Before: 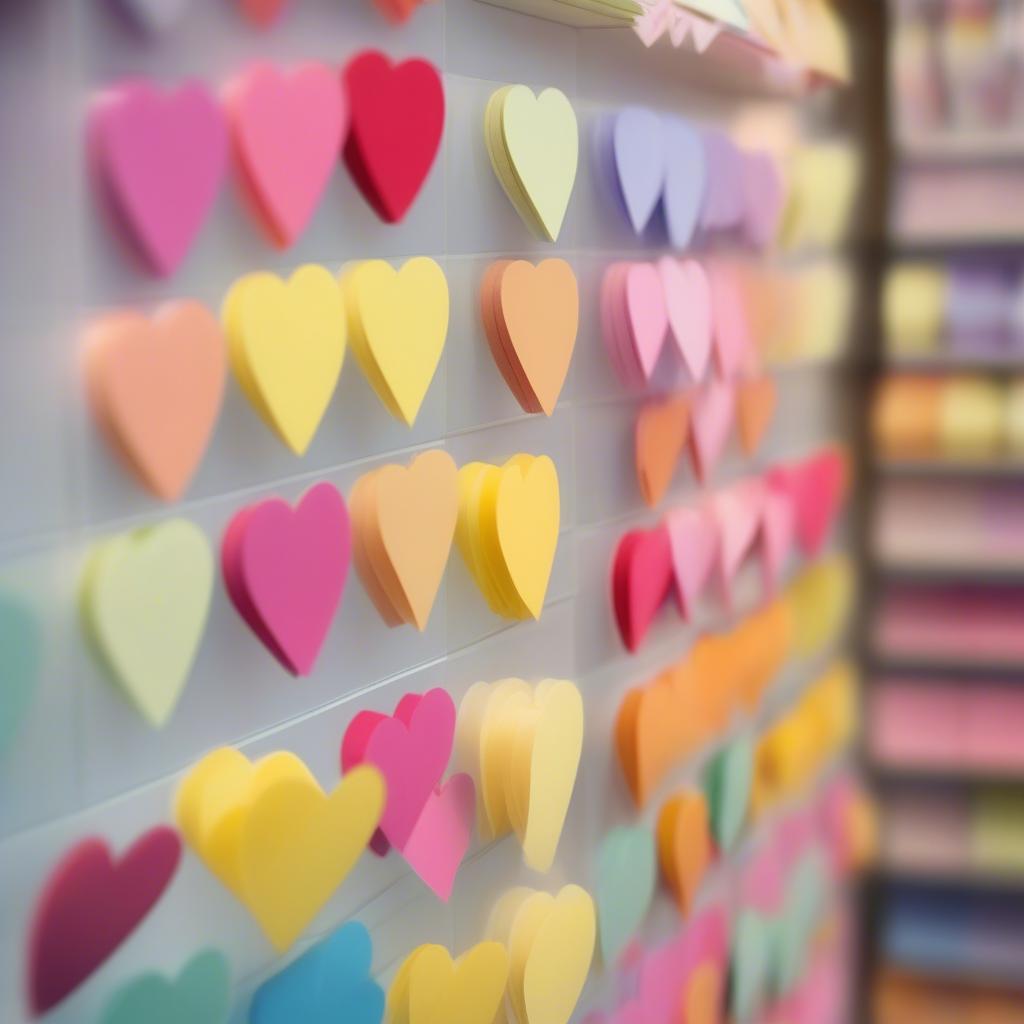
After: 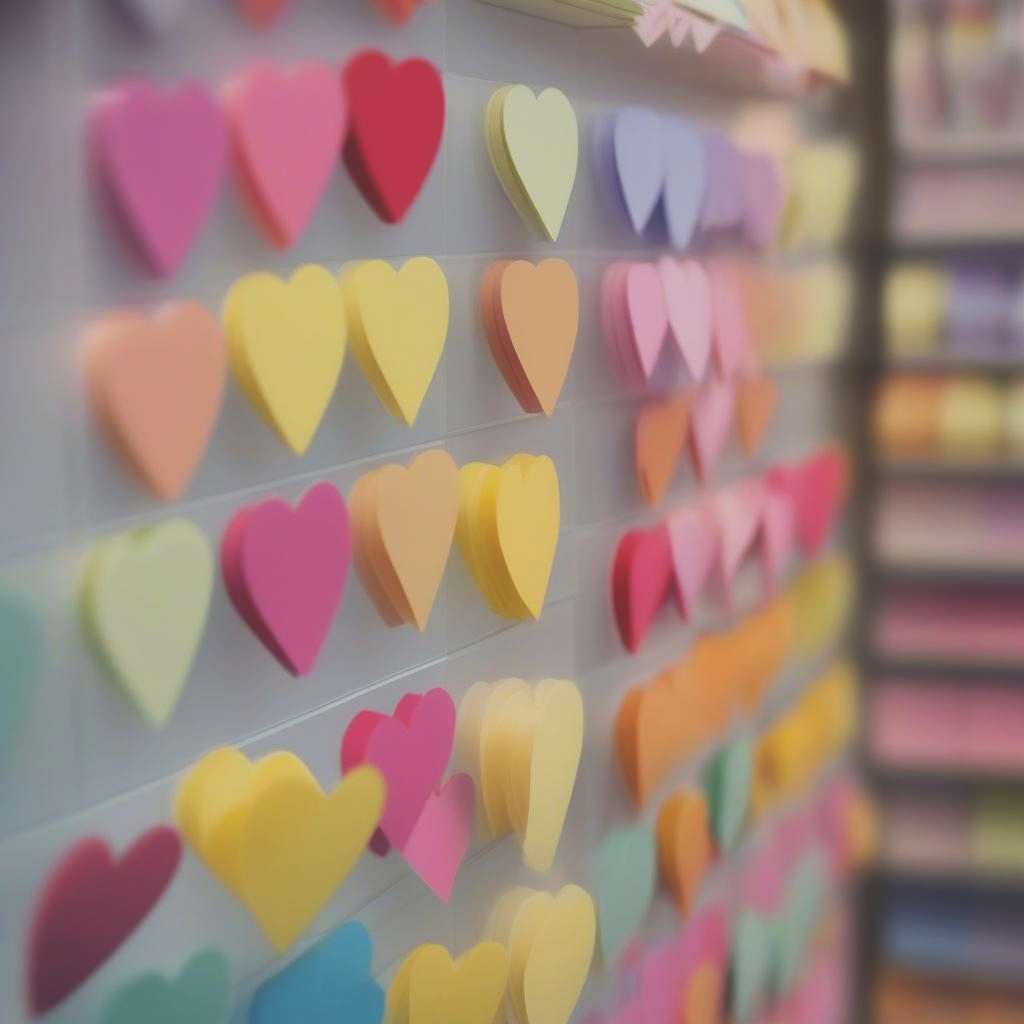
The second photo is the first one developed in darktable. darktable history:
exposure: black level correction -0.038, exposure -0.496 EV, compensate highlight preservation false
